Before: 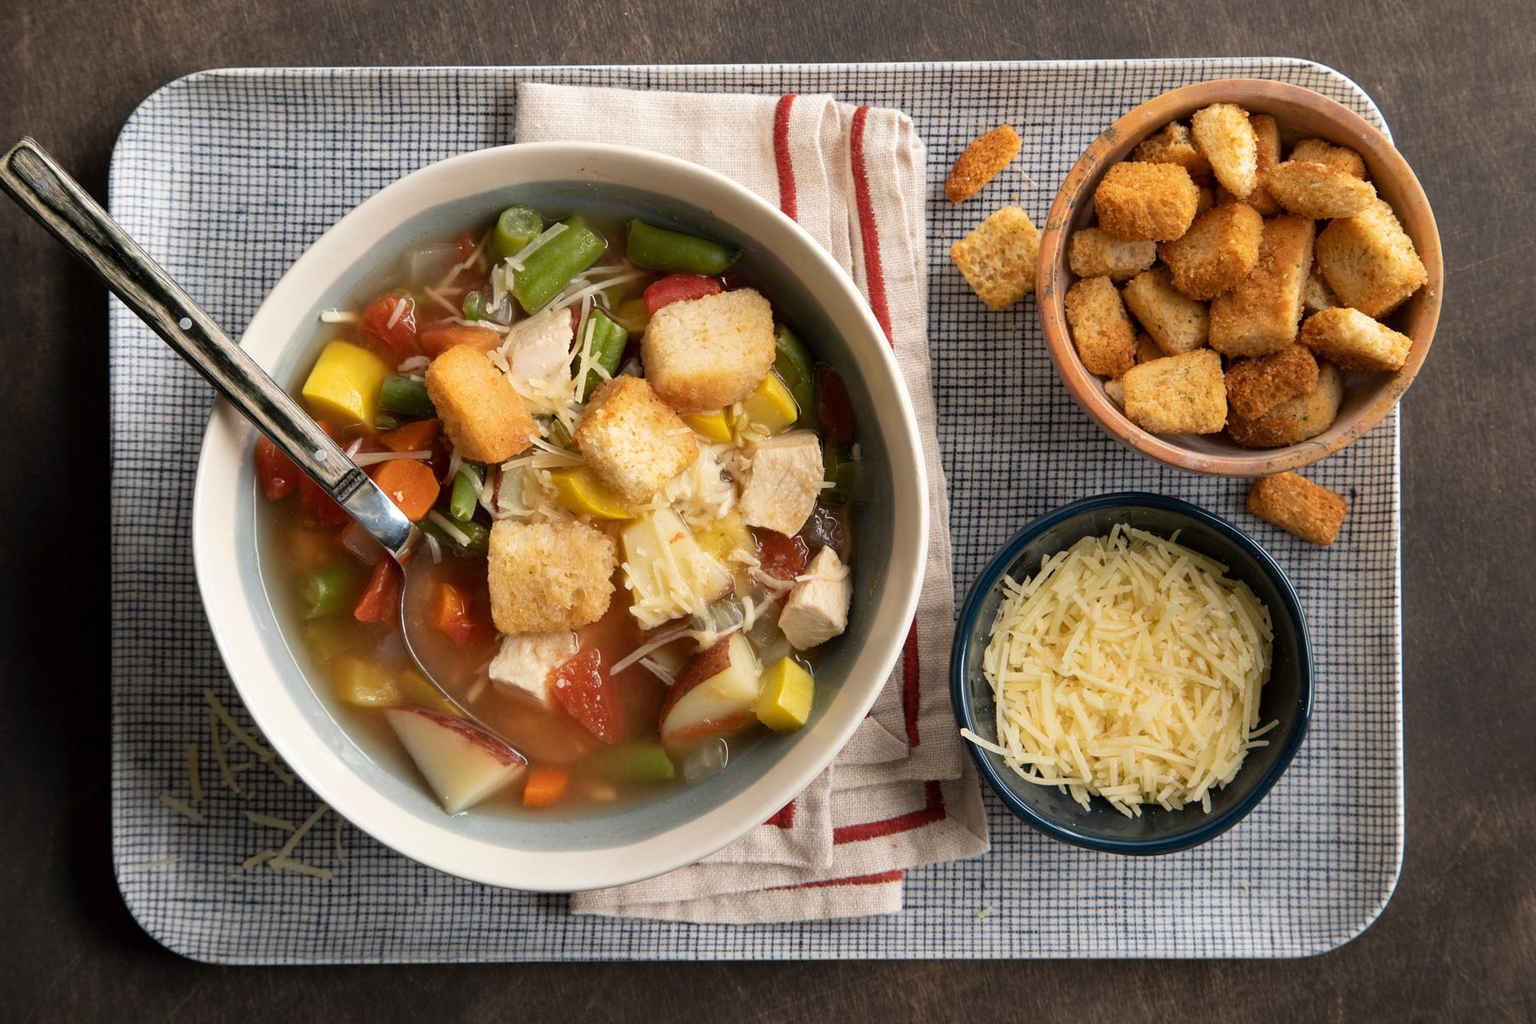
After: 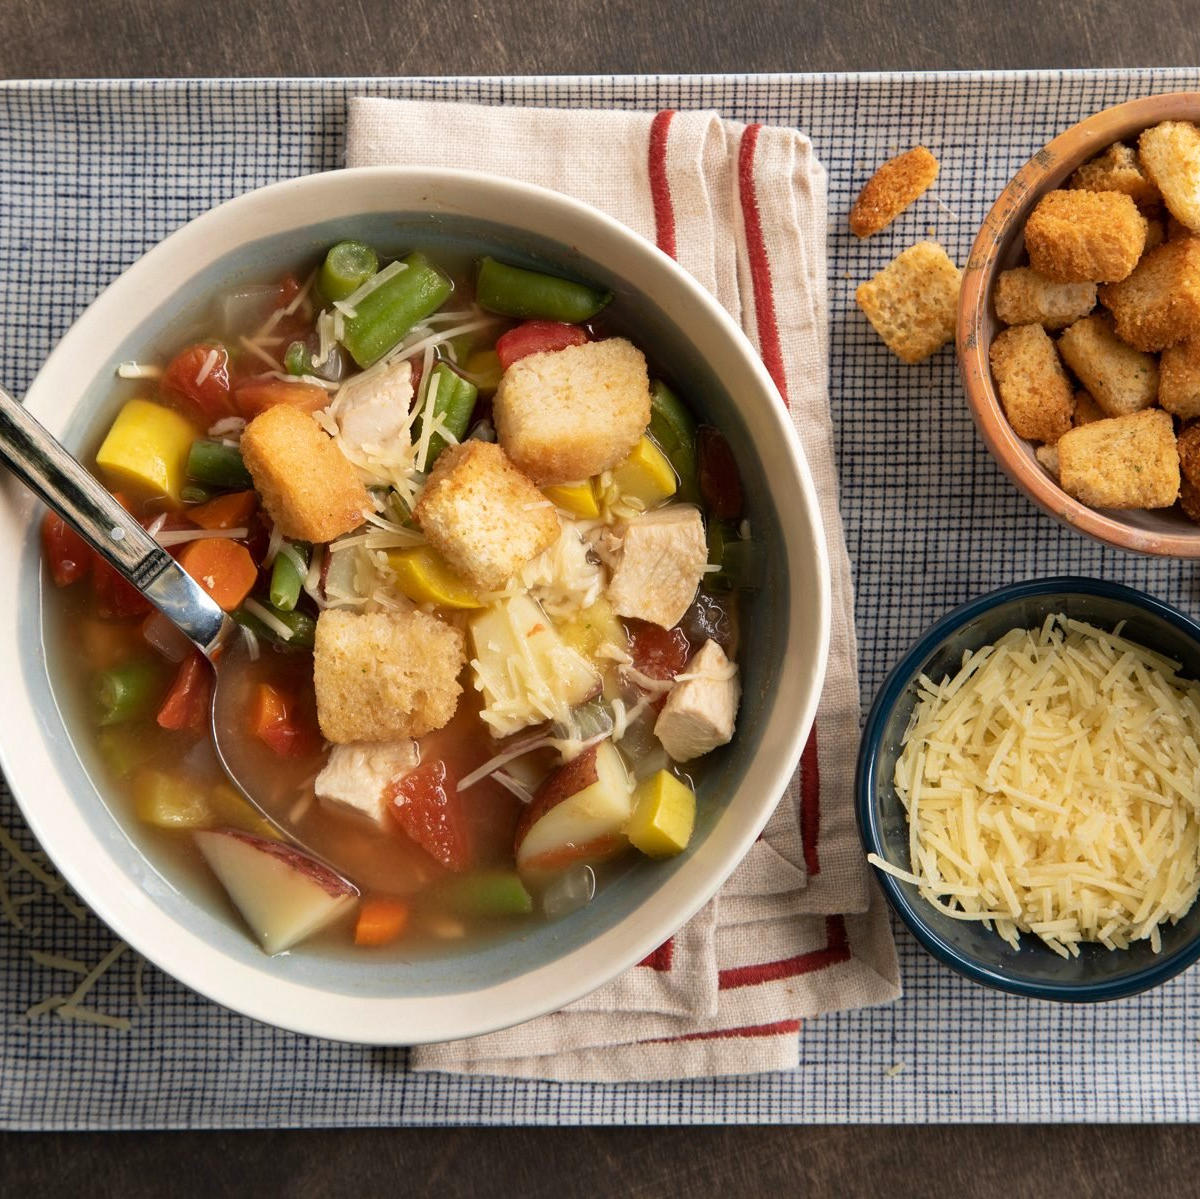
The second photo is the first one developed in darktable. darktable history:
velvia: strength 14.49%
crop and rotate: left 14.349%, right 18.933%
